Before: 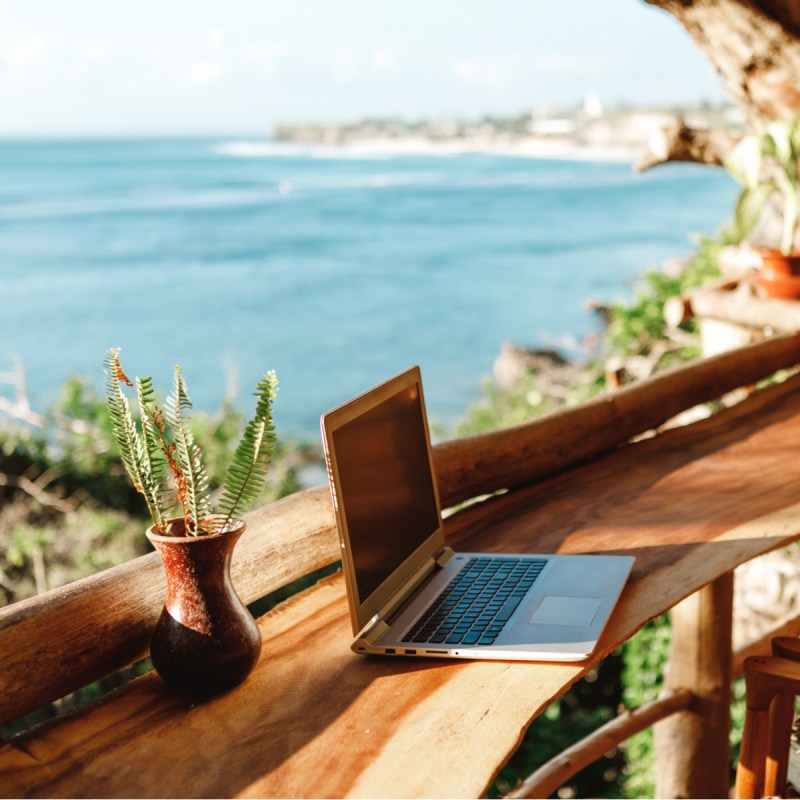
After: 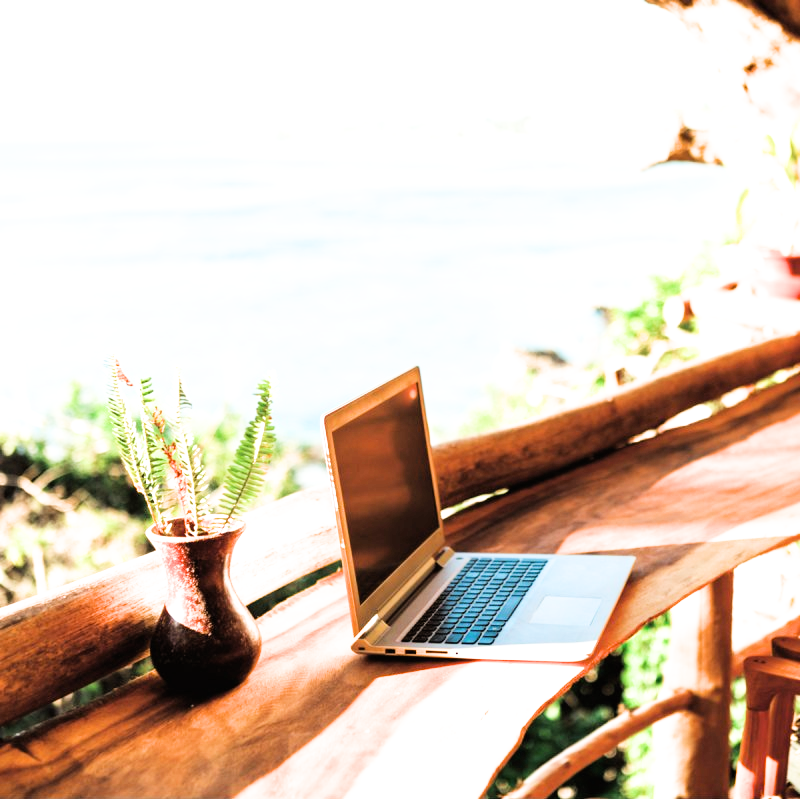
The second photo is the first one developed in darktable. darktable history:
filmic rgb: black relative exposure -5.06 EV, white relative exposure 3.53 EV, hardness 3.18, contrast 1.297, highlights saturation mix -48.8%
exposure: black level correction 0, exposure 1.929 EV, compensate highlight preservation false
